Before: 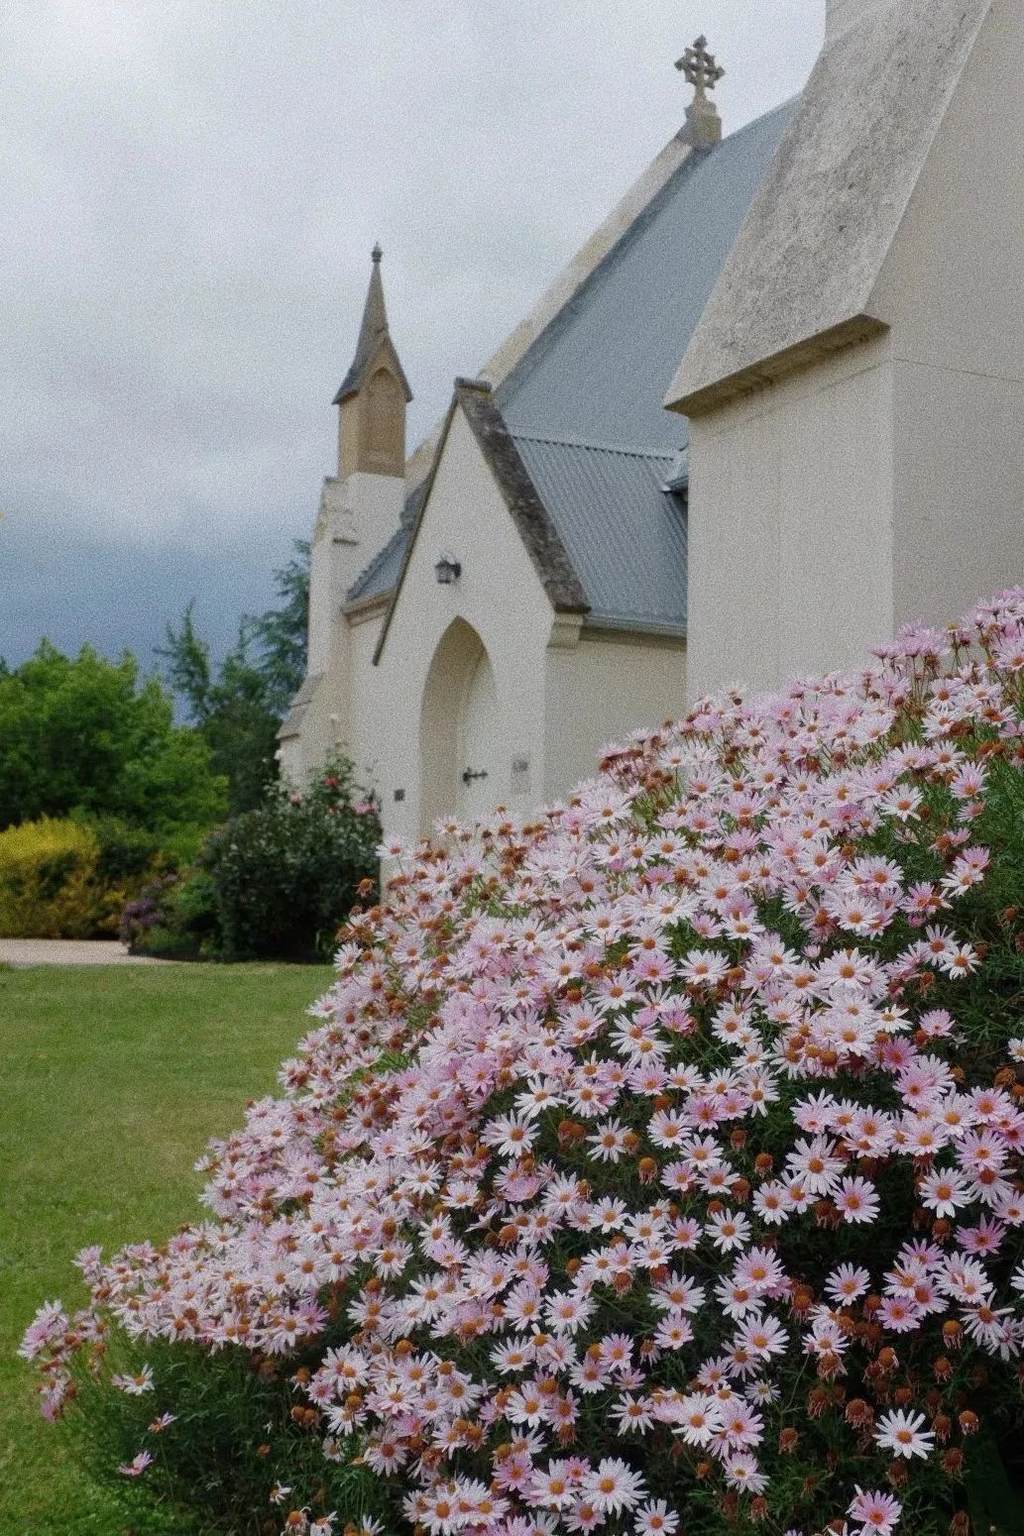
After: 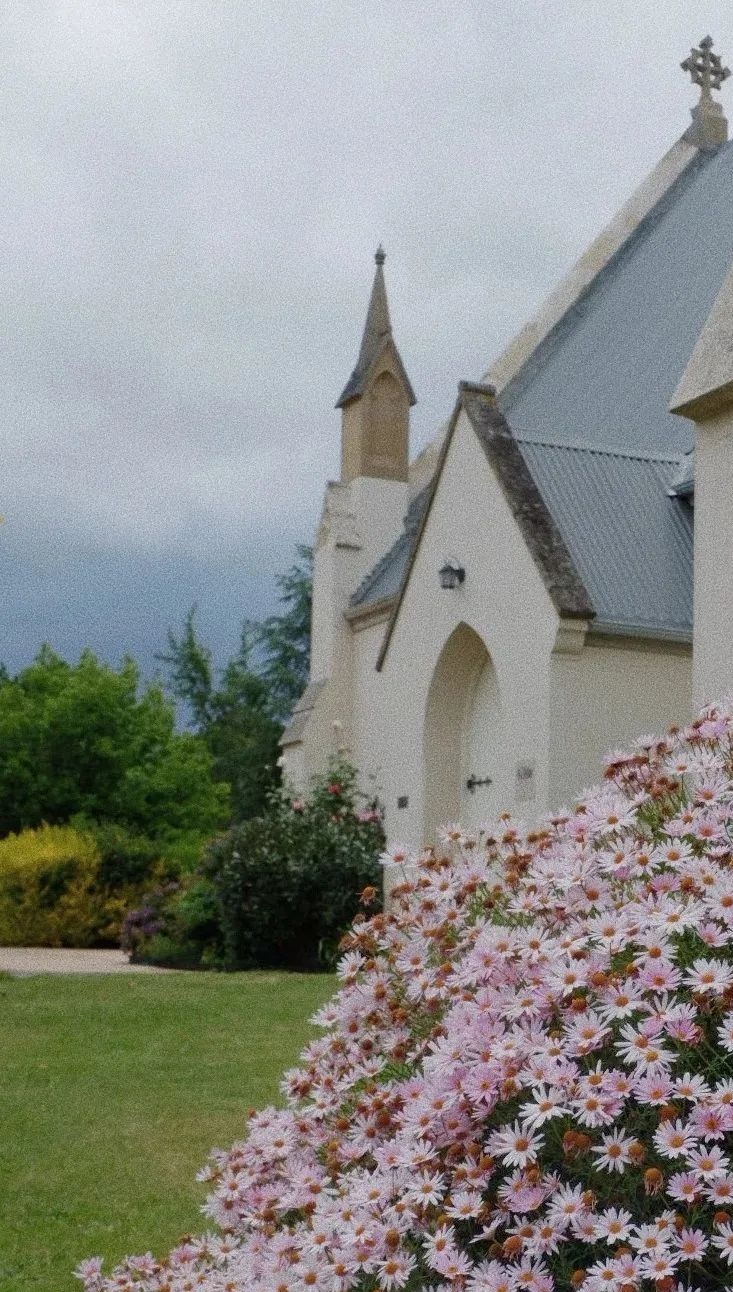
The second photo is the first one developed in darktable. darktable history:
exposure: exposure -0.067 EV, compensate highlight preservation false
crop: right 28.974%, bottom 16.597%
